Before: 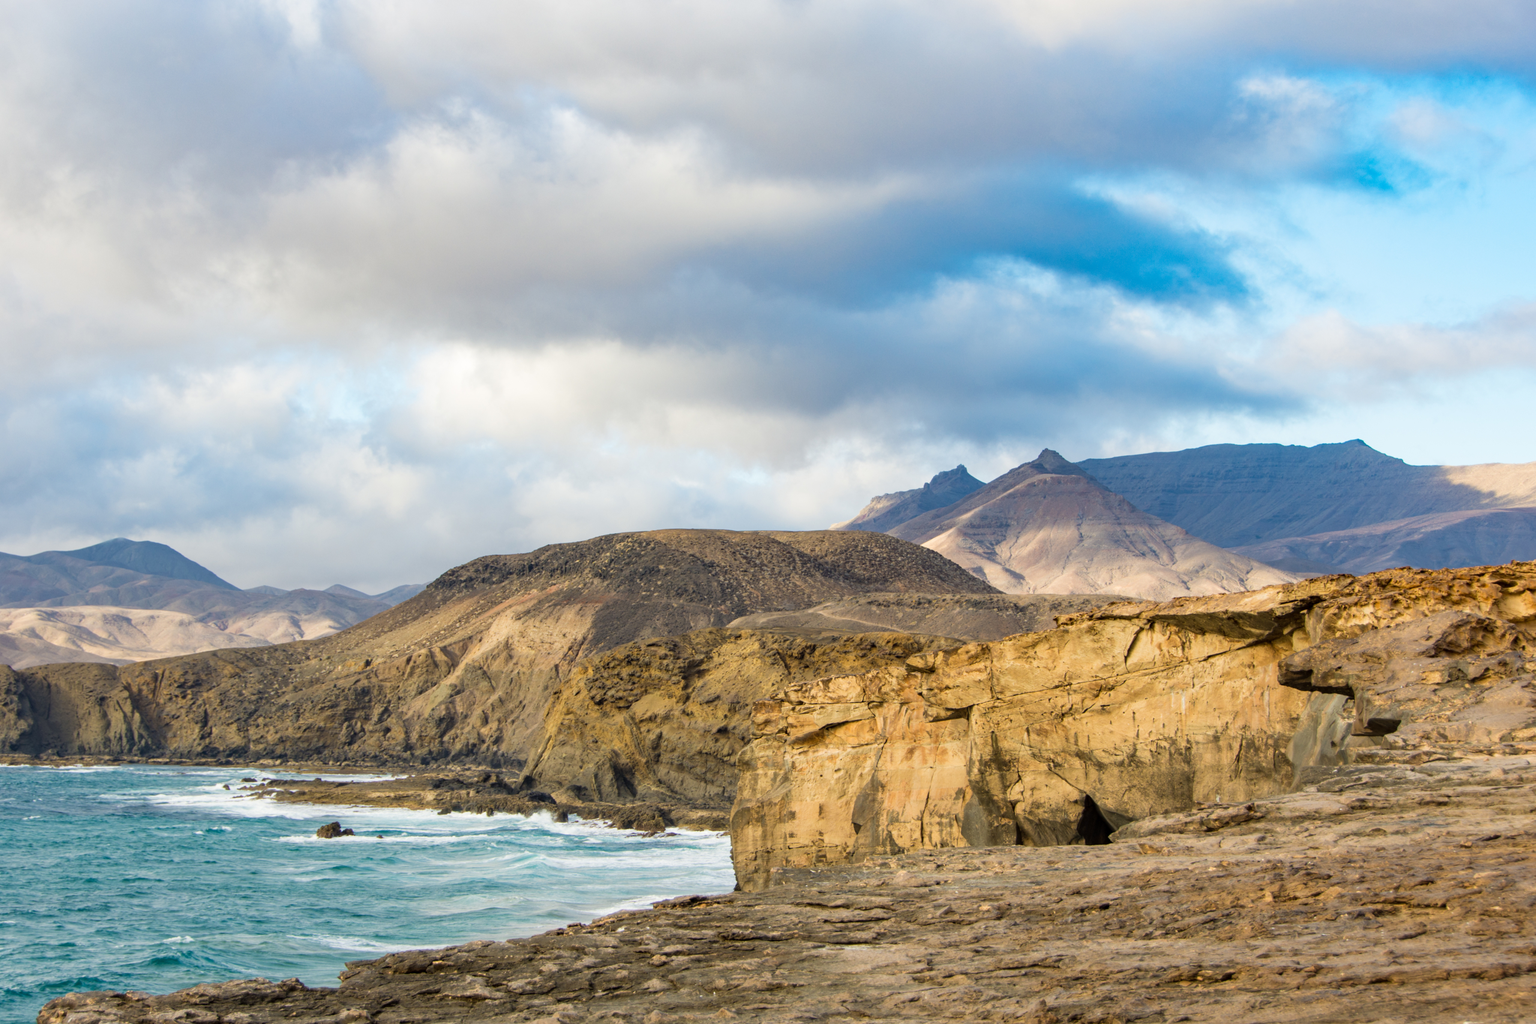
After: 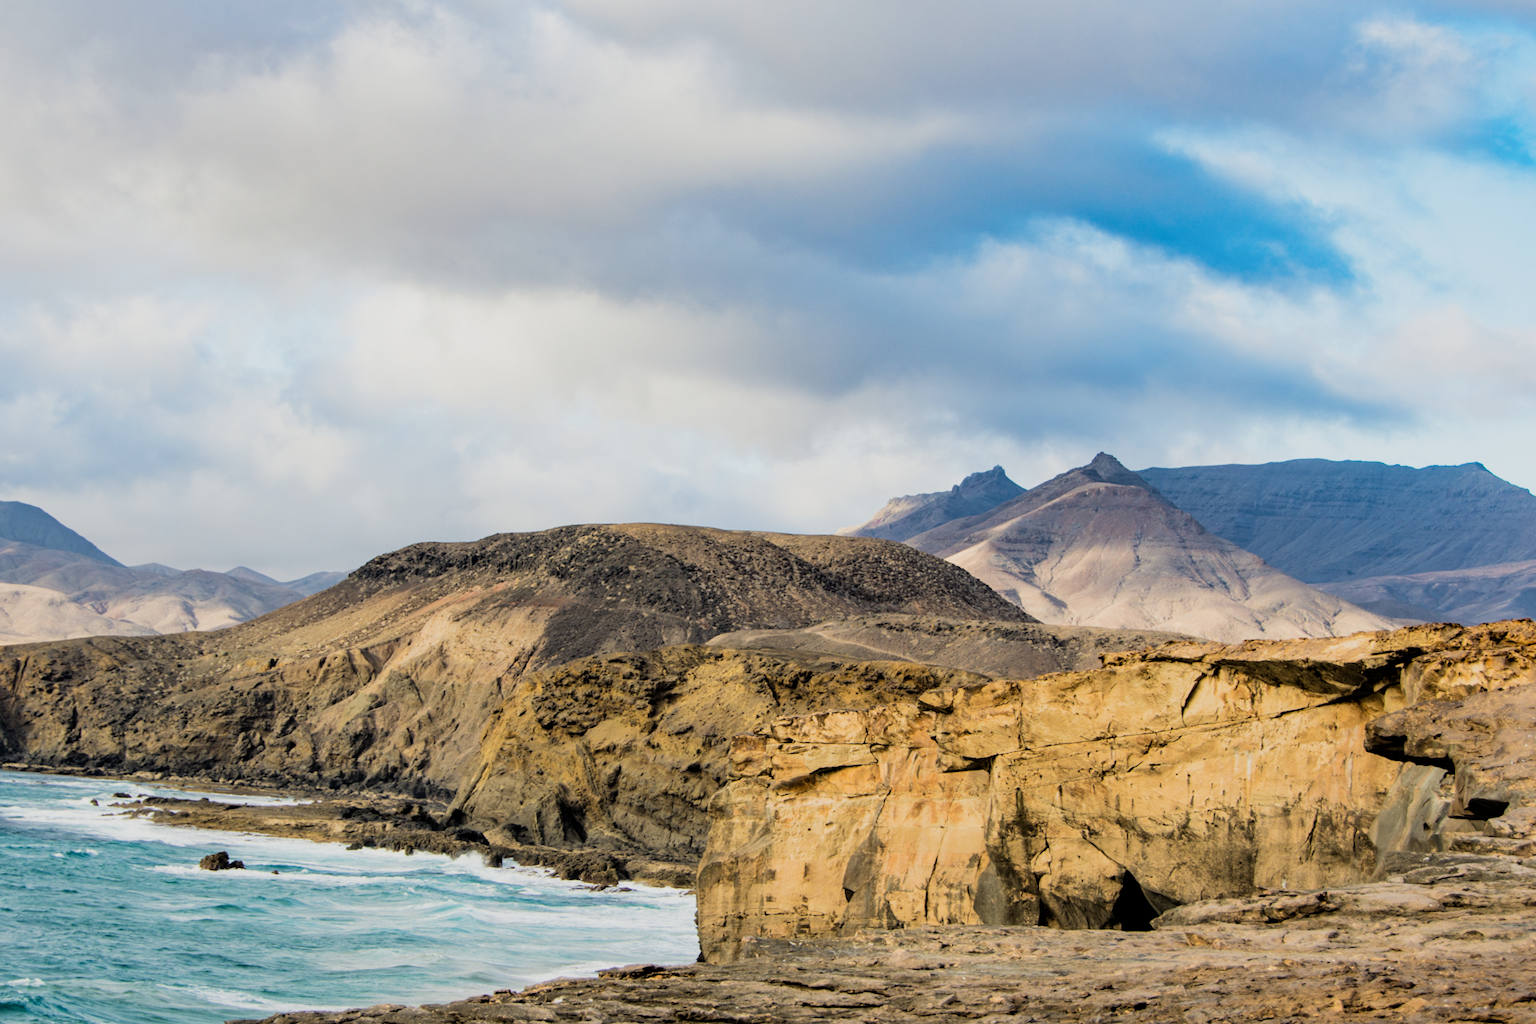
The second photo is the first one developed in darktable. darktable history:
filmic rgb: black relative exposure -5 EV, hardness 2.88, contrast 1.3, highlights saturation mix -30%
crop and rotate: angle -3.27°, left 5.211%, top 5.211%, right 4.607%, bottom 4.607%
